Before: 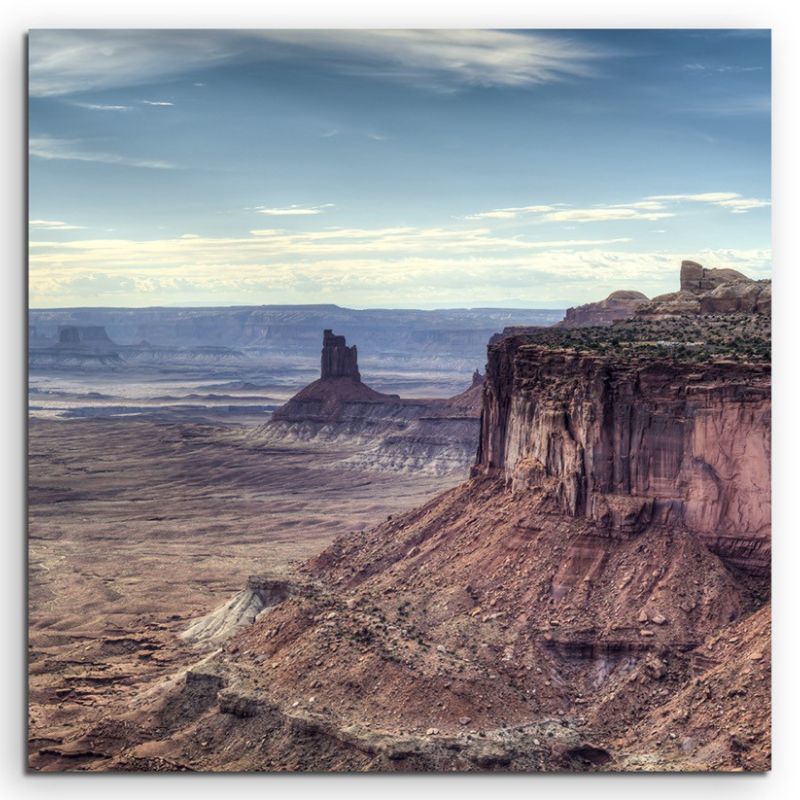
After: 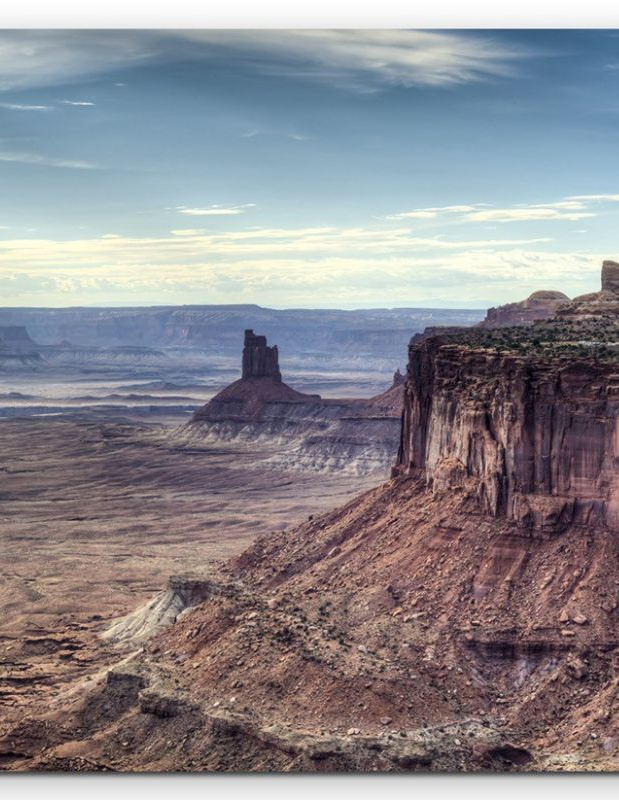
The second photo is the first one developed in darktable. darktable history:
contrast brightness saturation: contrast 0.07
crop: left 9.88%, right 12.664%
